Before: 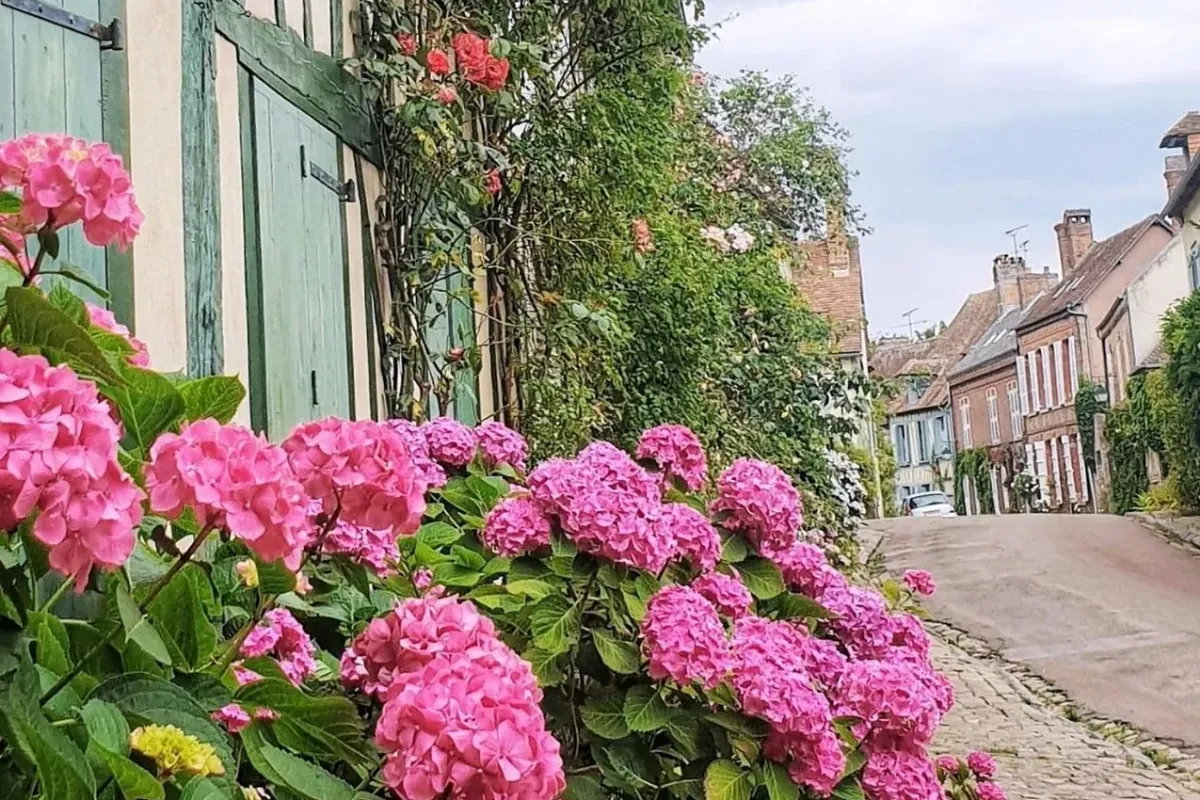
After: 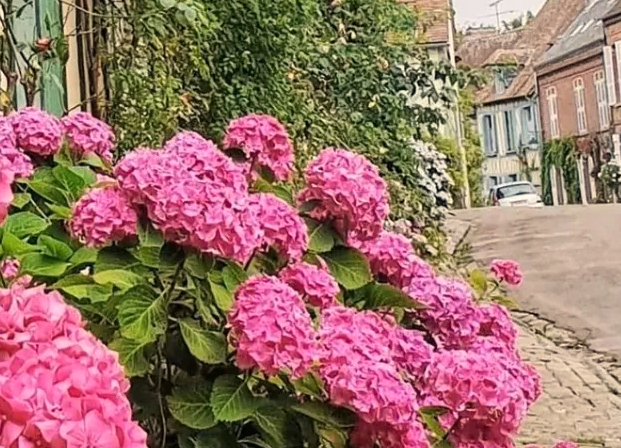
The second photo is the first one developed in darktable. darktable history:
white balance: red 1.045, blue 0.932
crop: left 34.479%, top 38.822%, right 13.718%, bottom 5.172%
